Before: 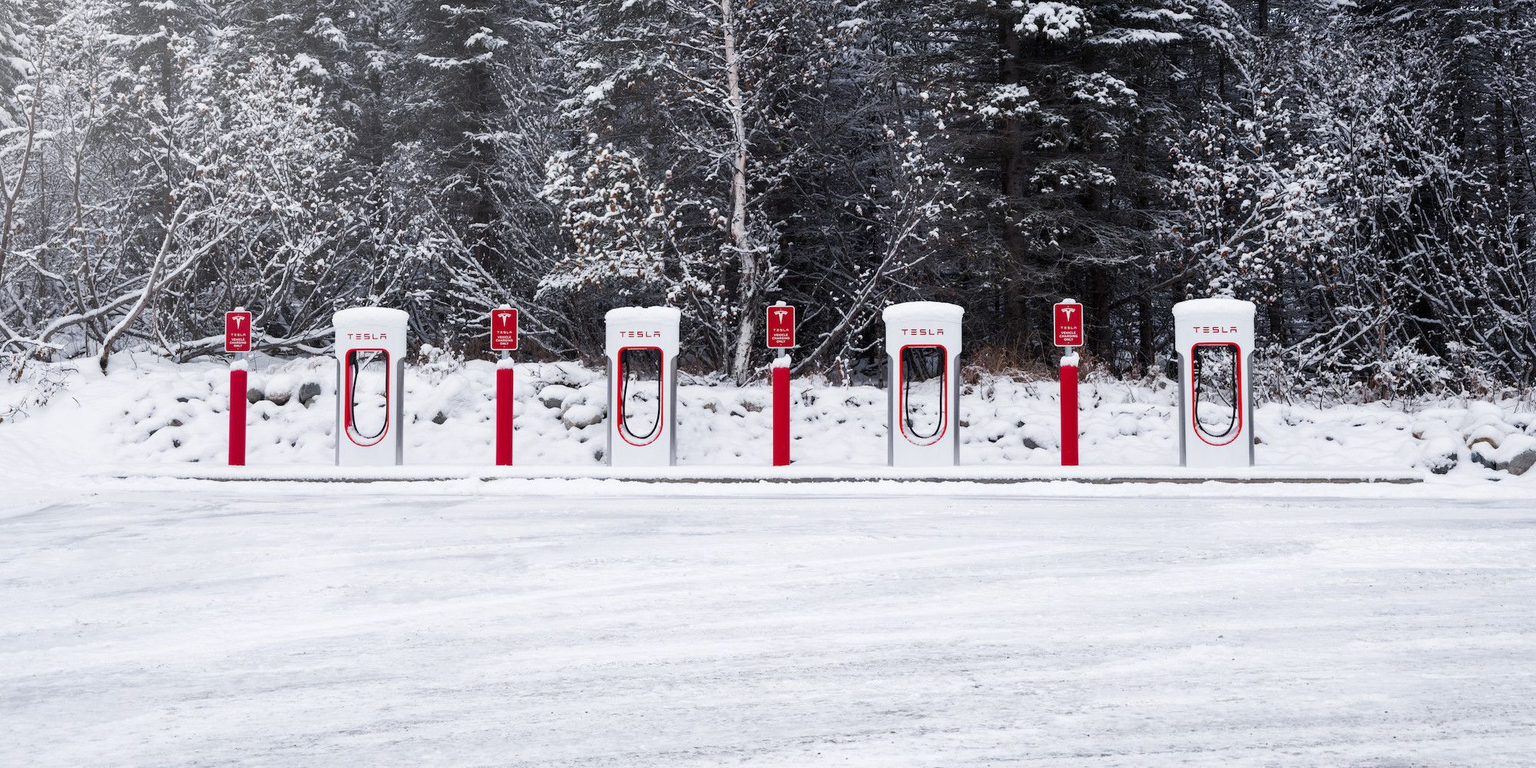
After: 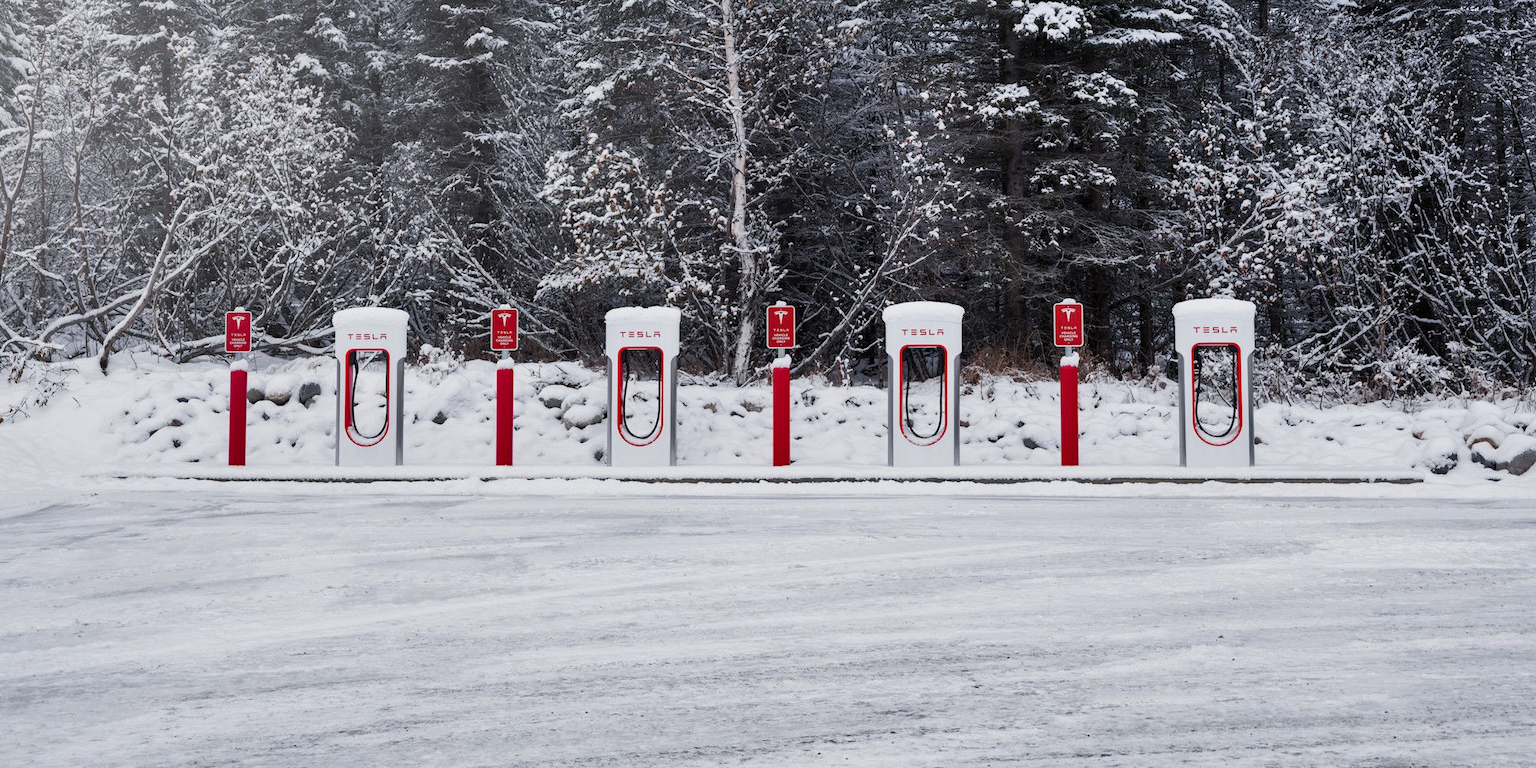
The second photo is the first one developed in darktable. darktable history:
shadows and highlights: soften with gaussian
exposure: exposure -0.21 EV, compensate highlight preservation false
